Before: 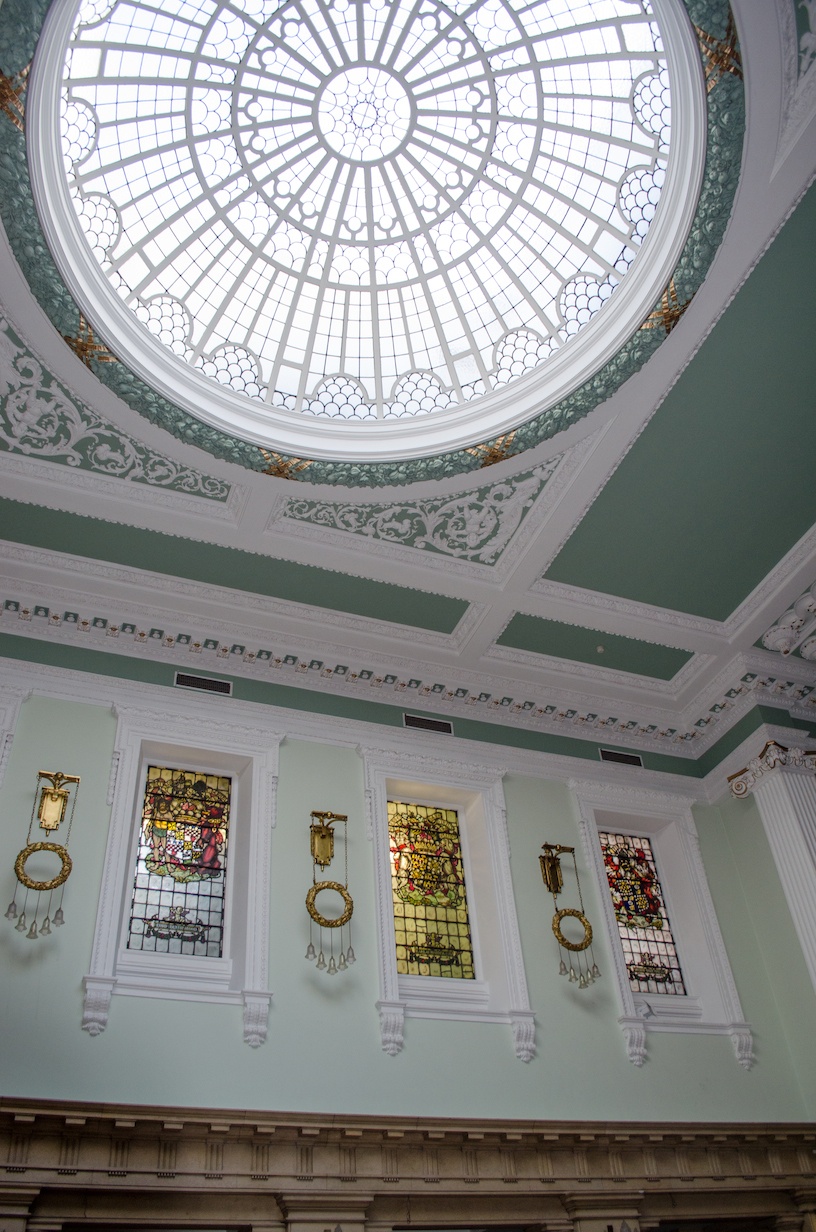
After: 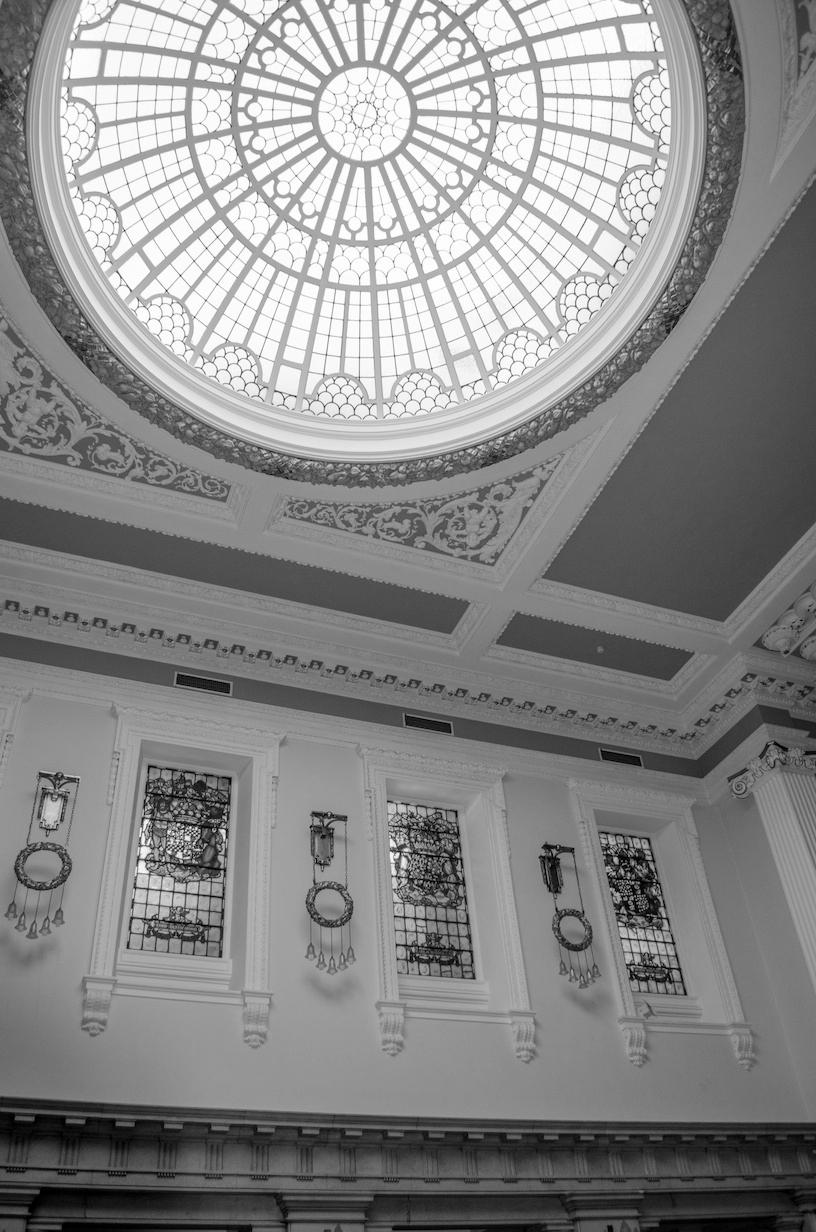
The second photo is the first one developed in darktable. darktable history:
monochrome: a -11.7, b 1.62, size 0.5, highlights 0.38
local contrast: detail 115%
